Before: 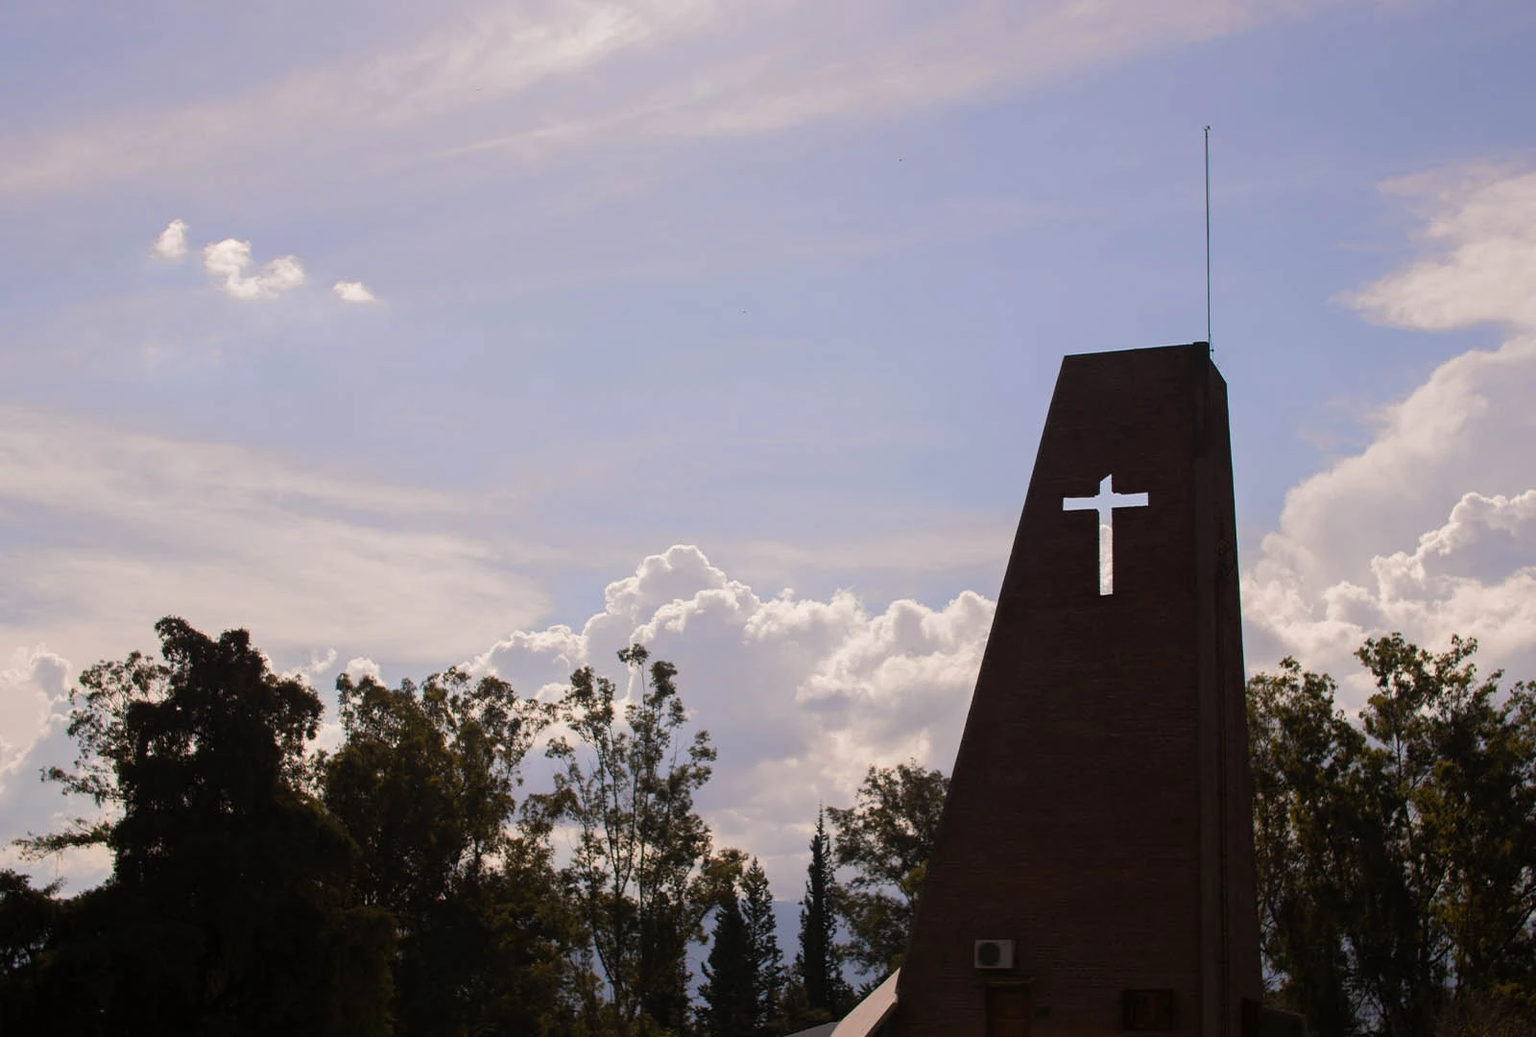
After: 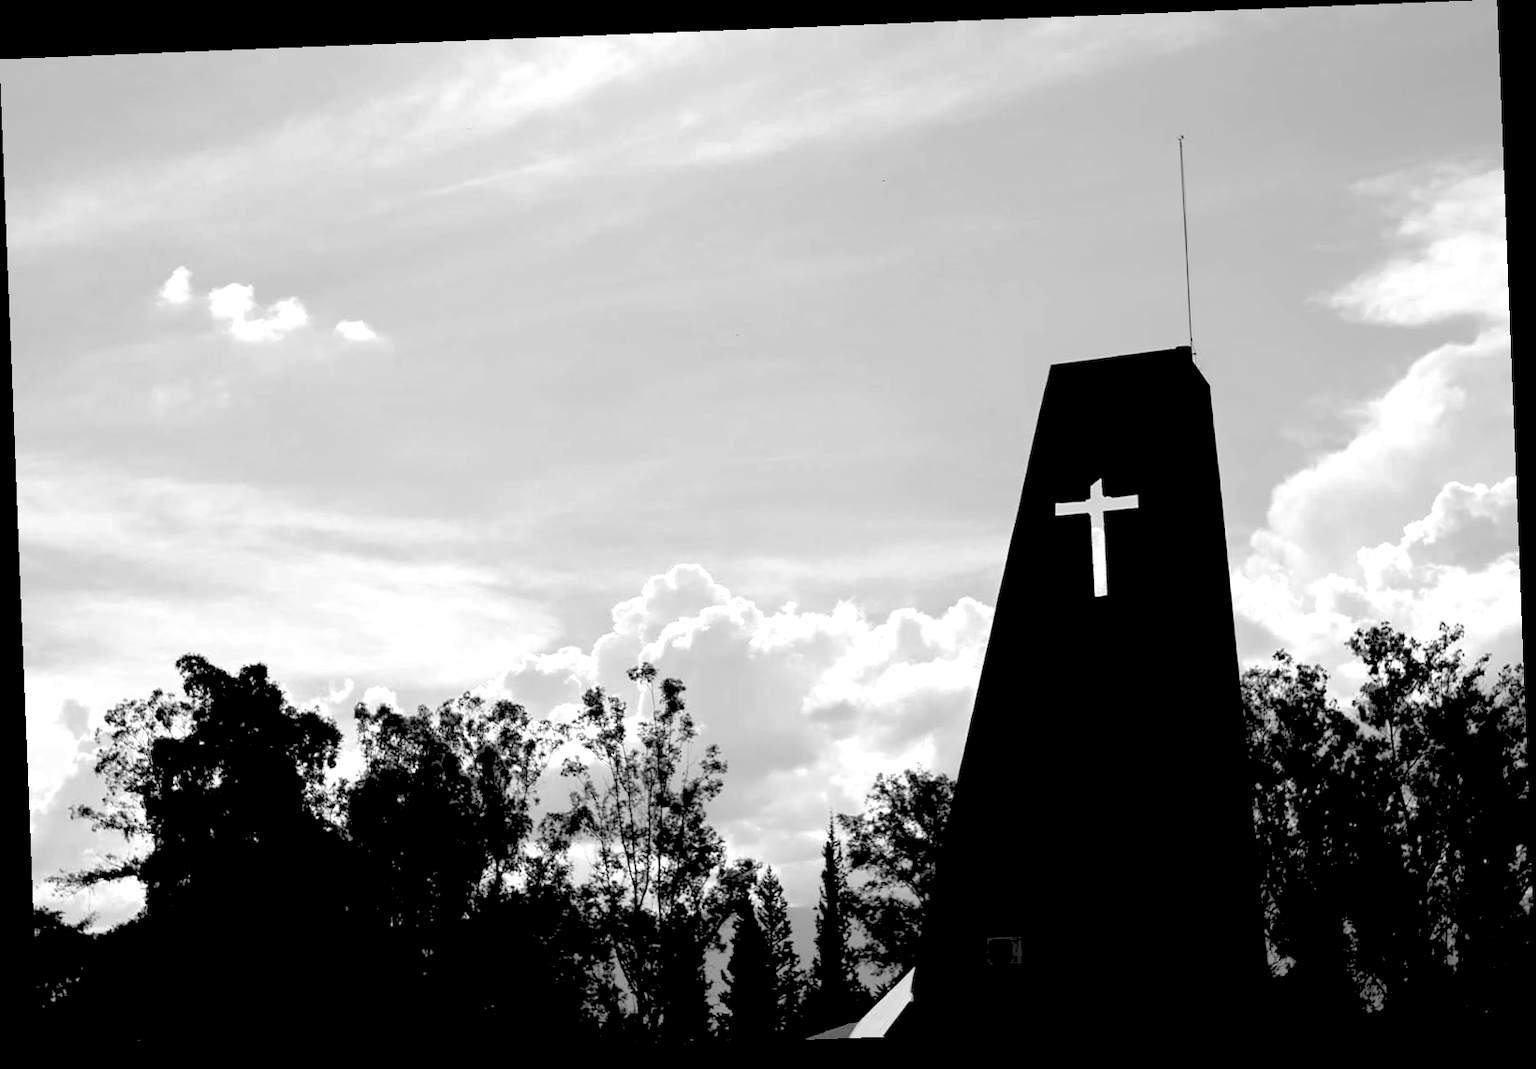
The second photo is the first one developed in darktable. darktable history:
color zones: curves: ch0 [(0, 0.554) (0.146, 0.662) (0.293, 0.86) (0.503, 0.774) (0.637, 0.106) (0.74, 0.072) (0.866, 0.488) (0.998, 0.569)]; ch1 [(0, 0) (0.143, 0) (0.286, 0) (0.429, 0) (0.571, 0) (0.714, 0) (0.857, 0)]
rotate and perspective: rotation -2.29°, automatic cropping off
rgb levels: levels [[0.027, 0.429, 0.996], [0, 0.5, 1], [0, 0.5, 1]]
color correction: highlights a* 19.59, highlights b* 27.49, shadows a* 3.46, shadows b* -17.28, saturation 0.73
